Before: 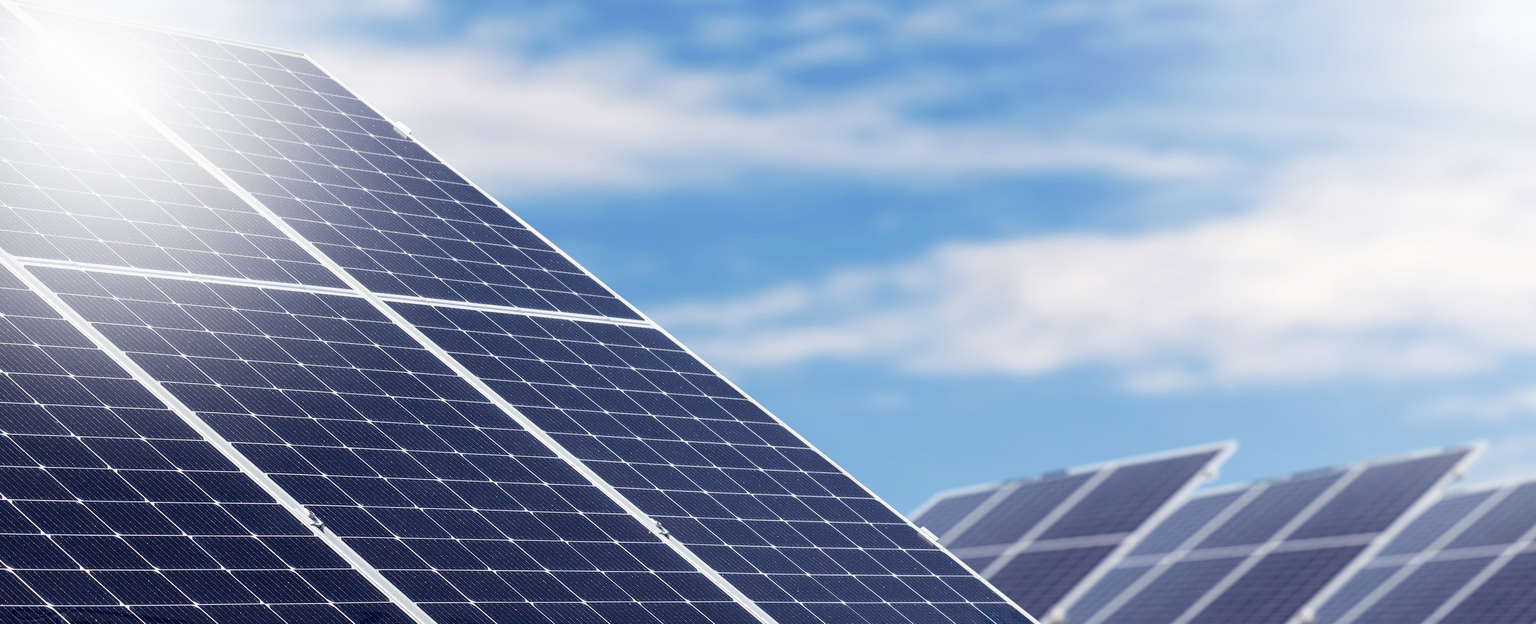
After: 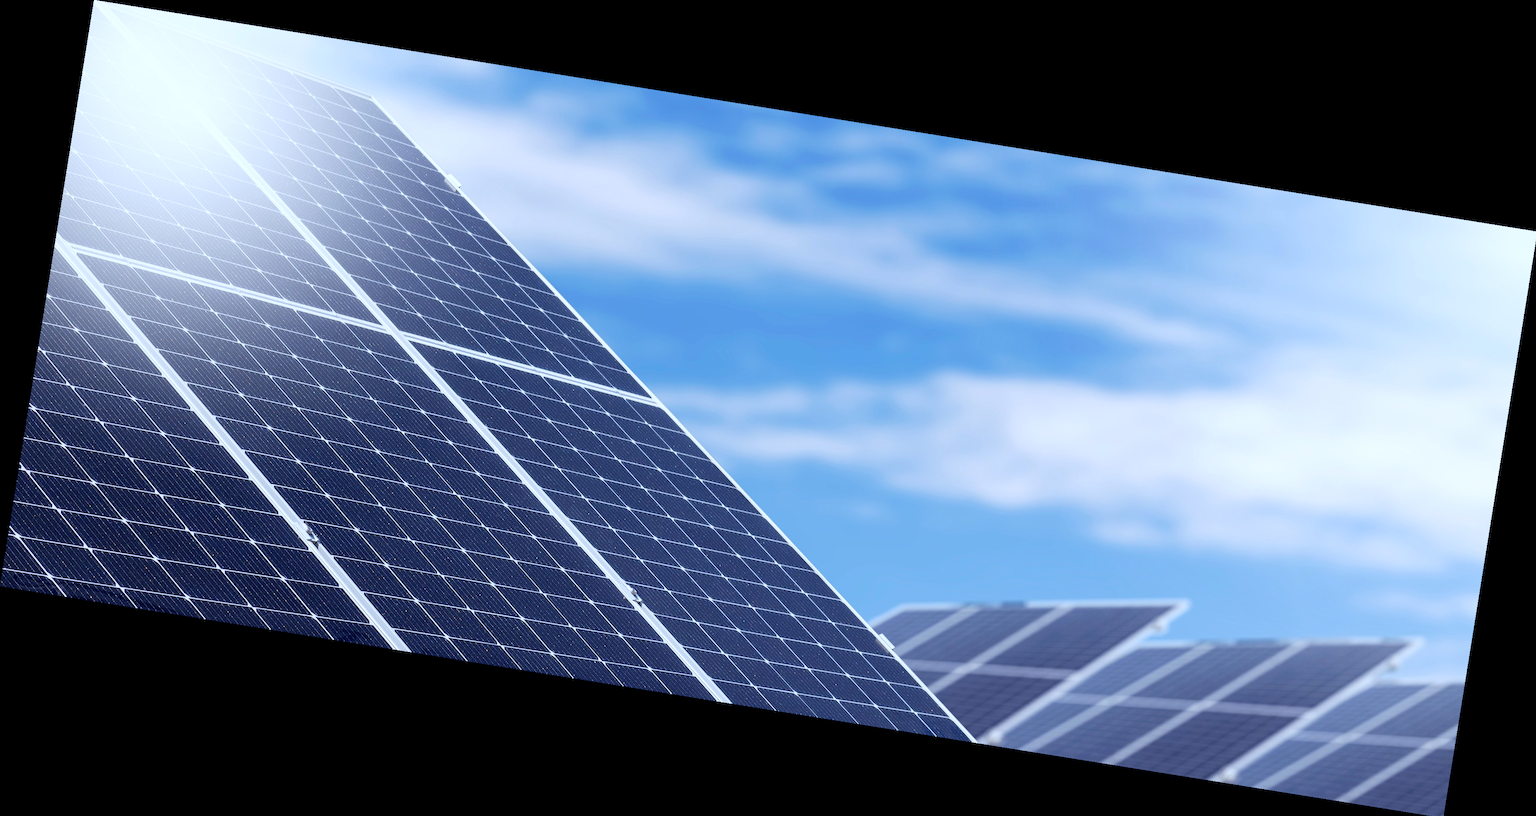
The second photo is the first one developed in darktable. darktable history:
color calibration: x 0.37, y 0.377, temperature 4289.93 K
rotate and perspective: rotation 9.12°, automatic cropping off
